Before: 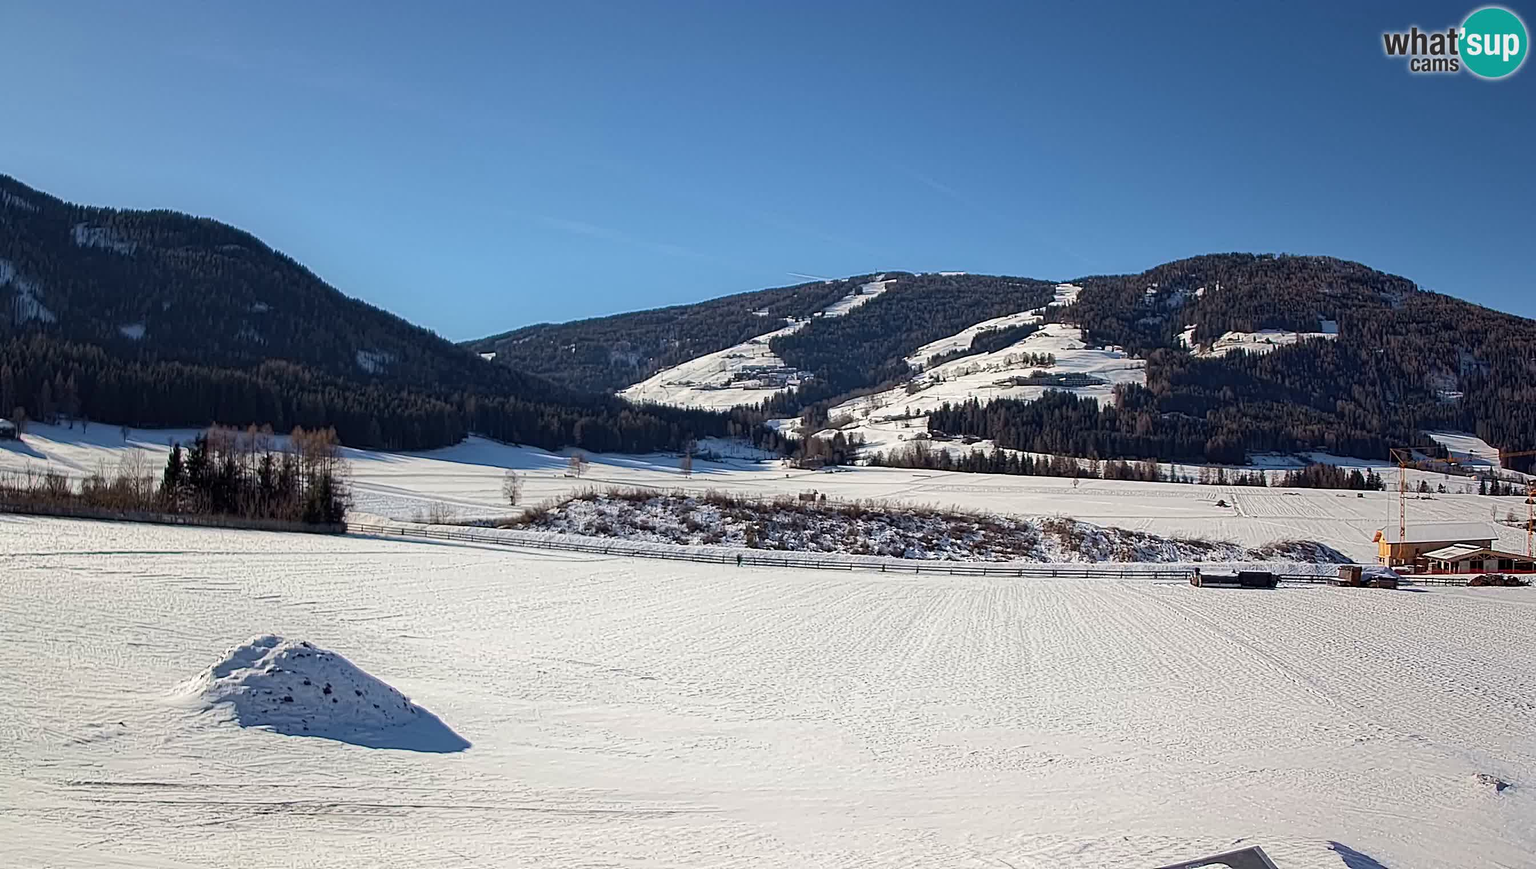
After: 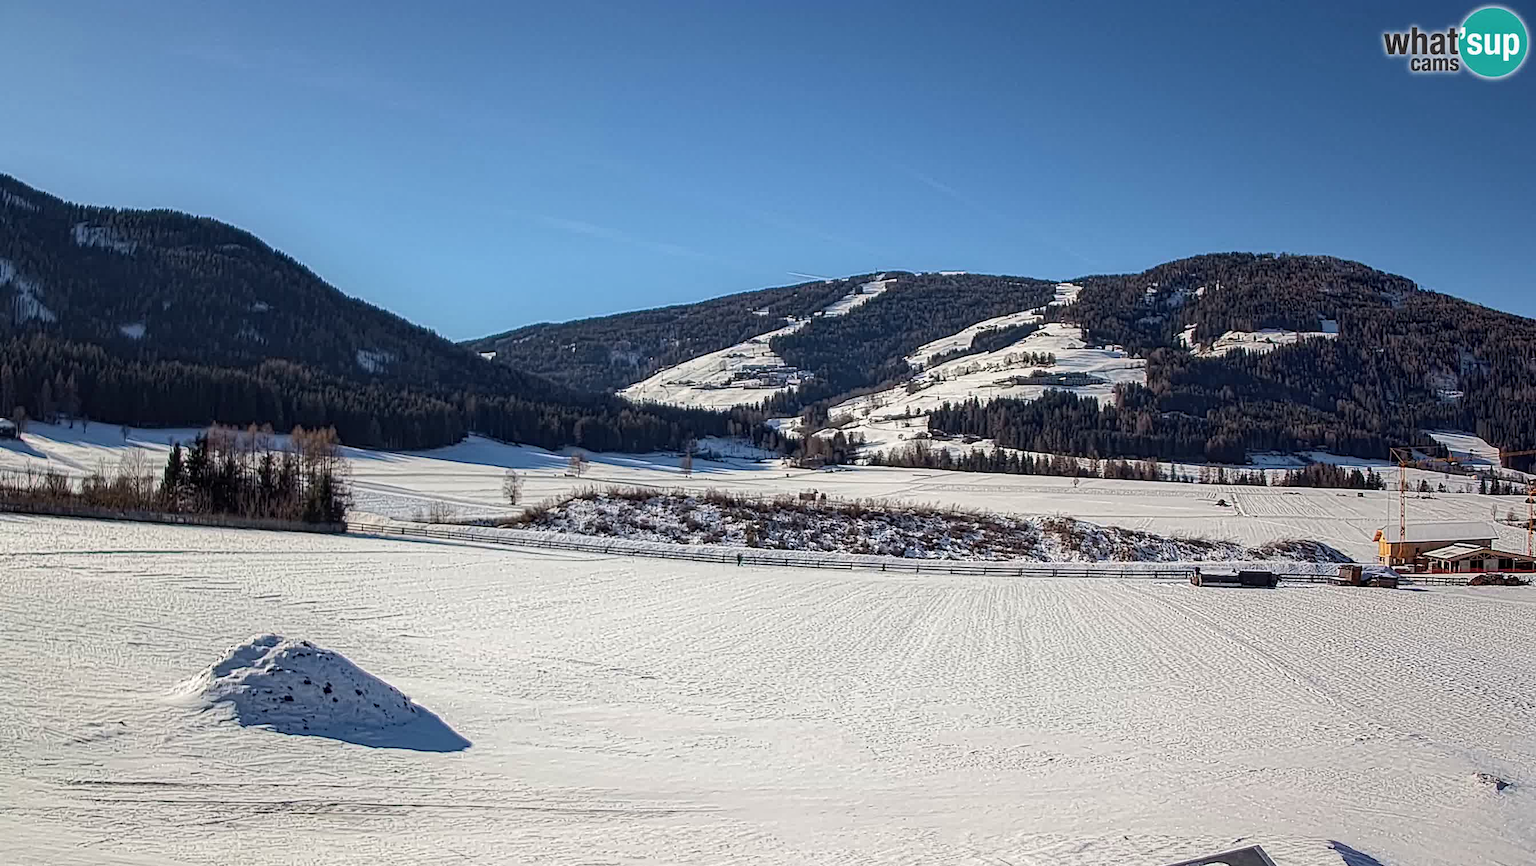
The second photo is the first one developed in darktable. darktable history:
tone equalizer: on, module defaults
local contrast: on, module defaults
crop: top 0.075%, bottom 0.11%
